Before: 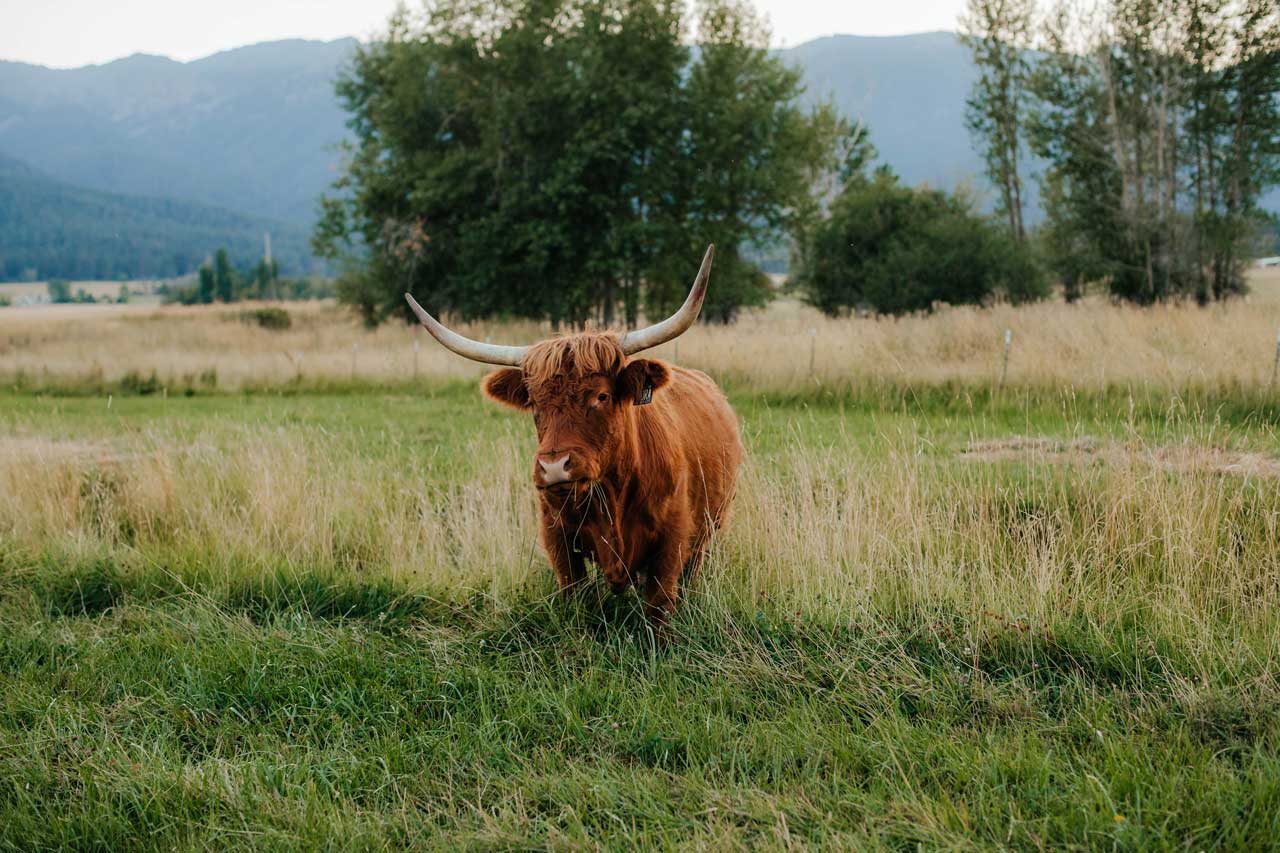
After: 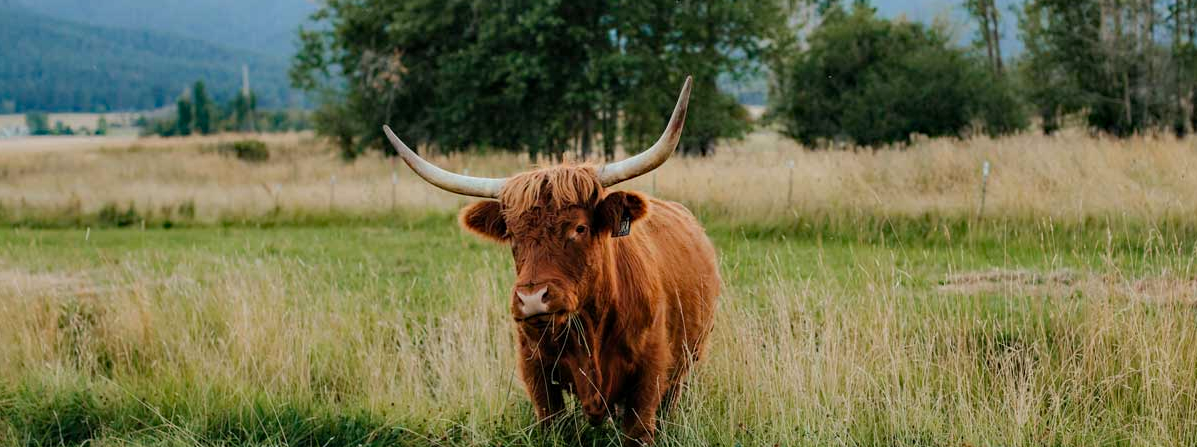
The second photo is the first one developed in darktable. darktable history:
crop: left 1.769%, top 19.732%, right 4.706%, bottom 27.856%
haze removal: adaptive false
shadows and highlights: low approximation 0.01, soften with gaussian
exposure: black level correction 0.001, compensate exposure bias true, compensate highlight preservation false
